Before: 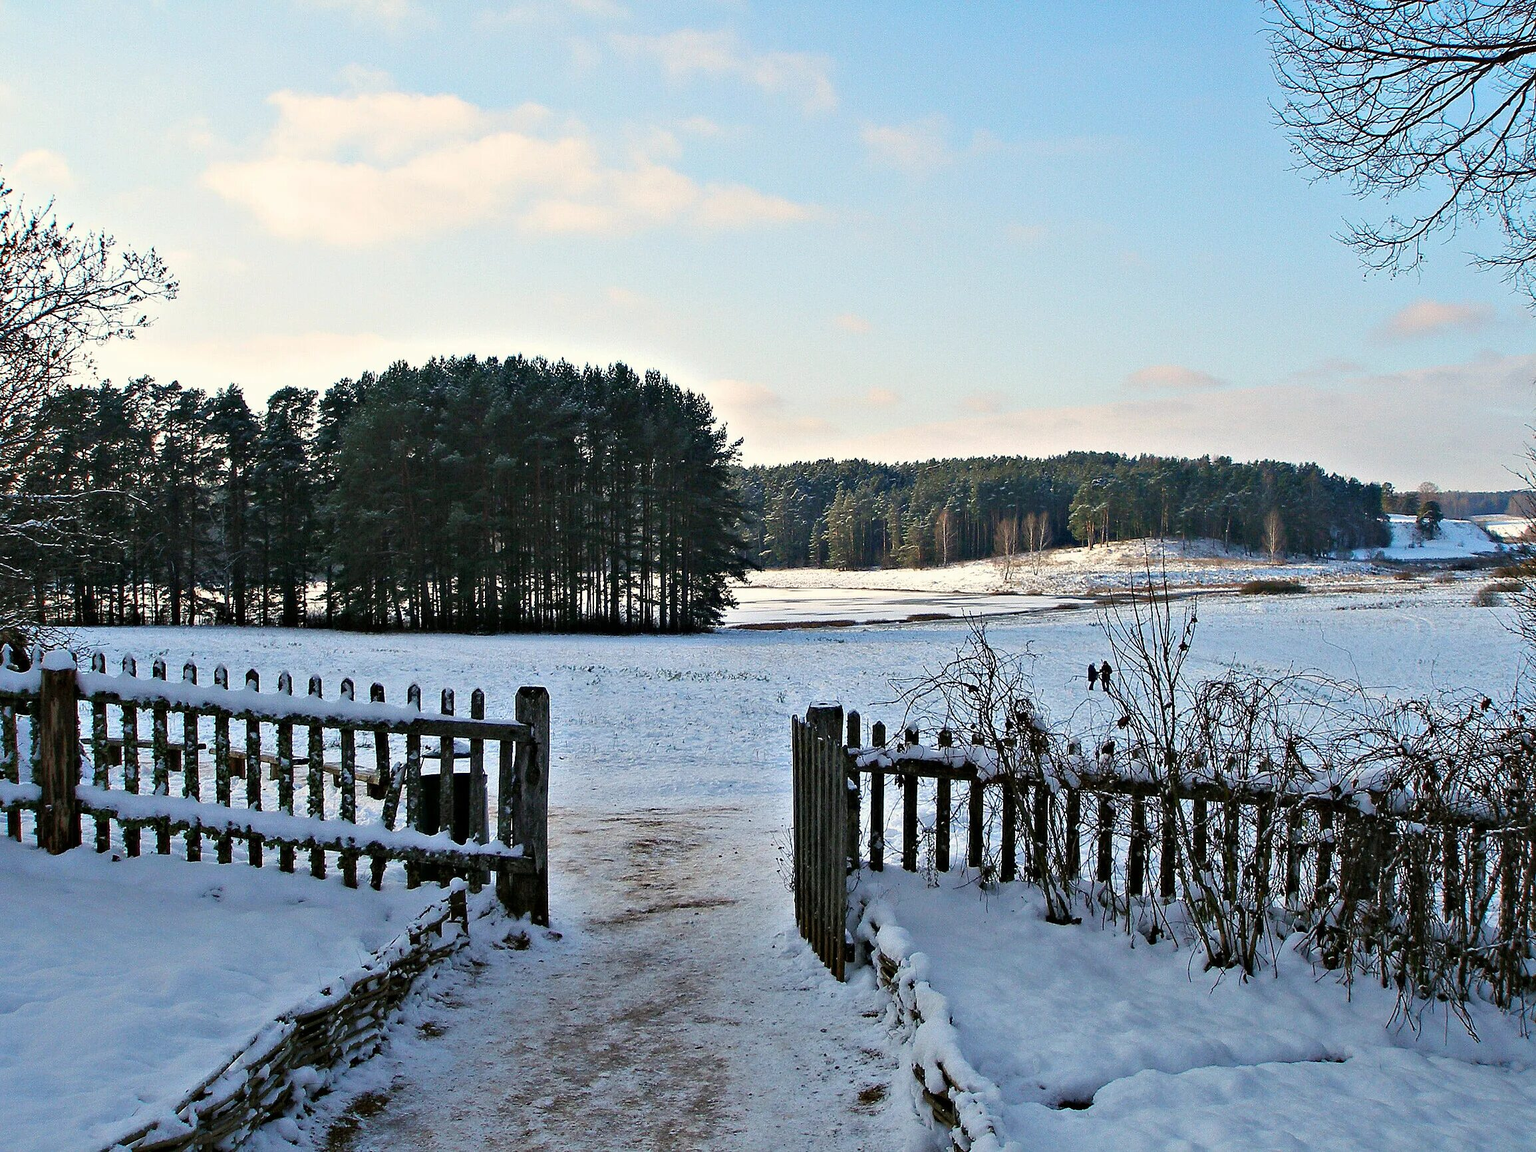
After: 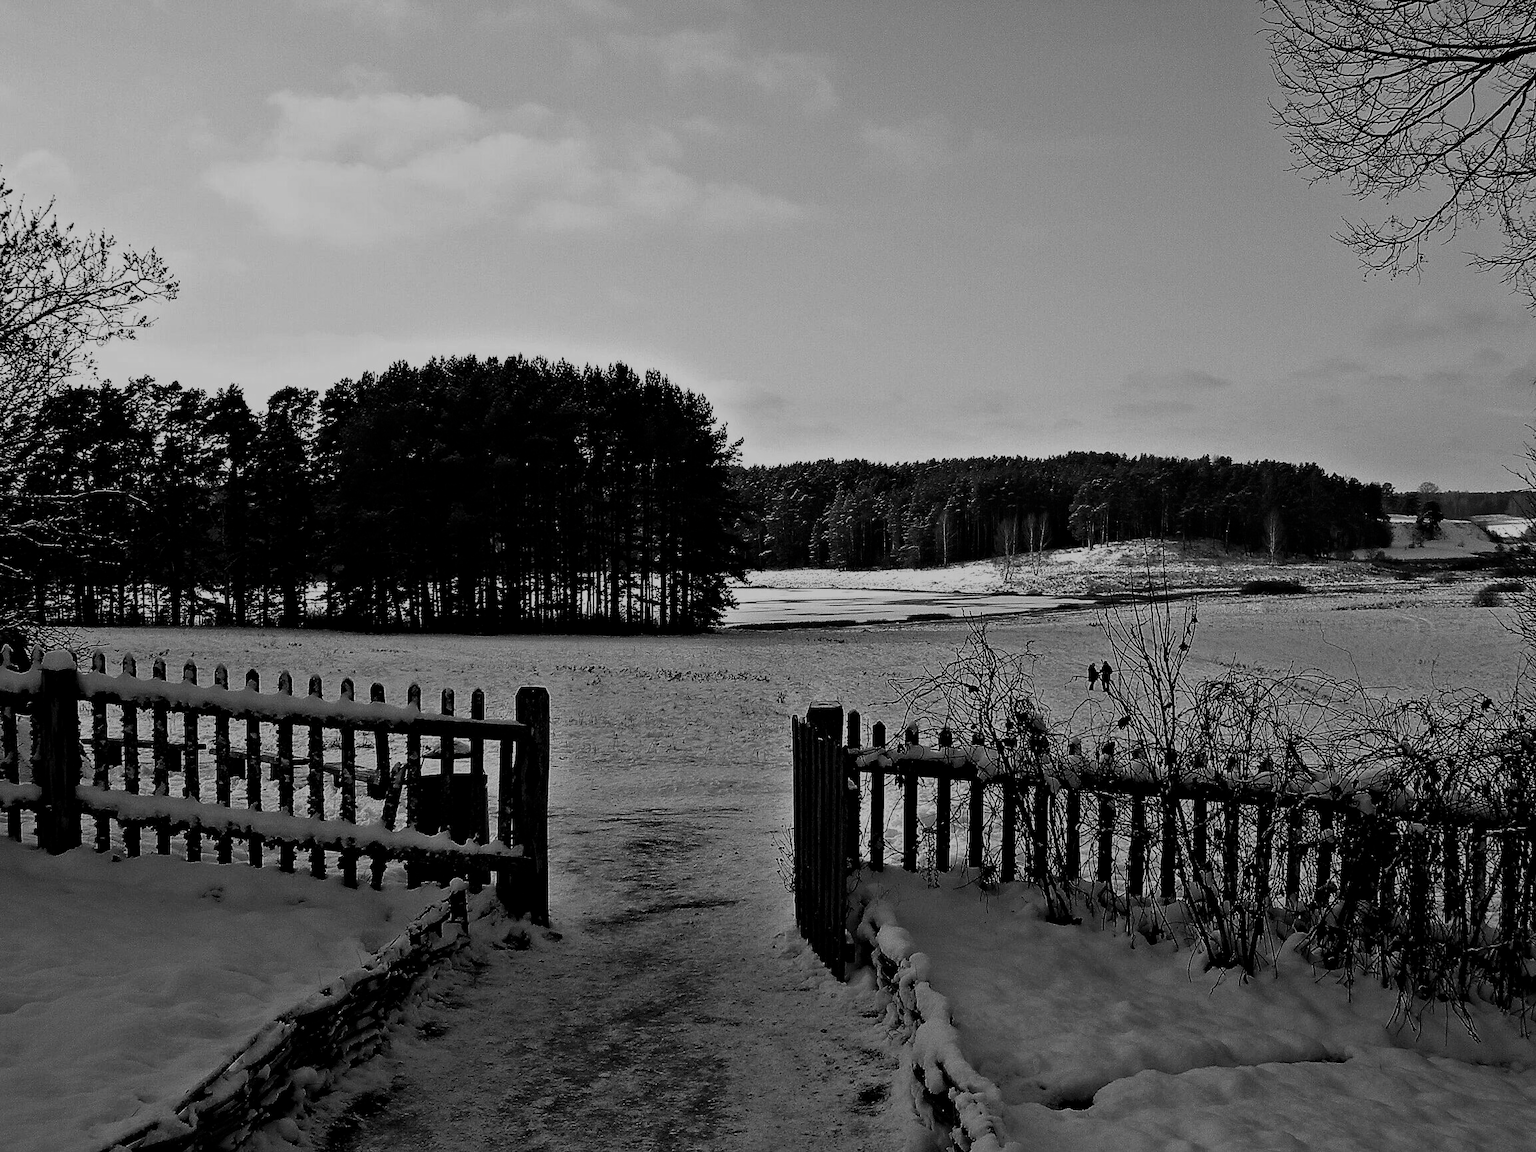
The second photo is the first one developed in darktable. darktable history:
filmic rgb: black relative exposure -7.76 EV, white relative exposure 4.36 EV, threshold 5.94 EV, hardness 3.76, latitude 49.76%, contrast 1.101, add noise in highlights 0, preserve chrominance no, color science v3 (2019), use custom middle-gray values true, contrast in highlights soft, enable highlight reconstruction true
contrast brightness saturation: contrast -0.033, brightness -0.583, saturation -0.994
